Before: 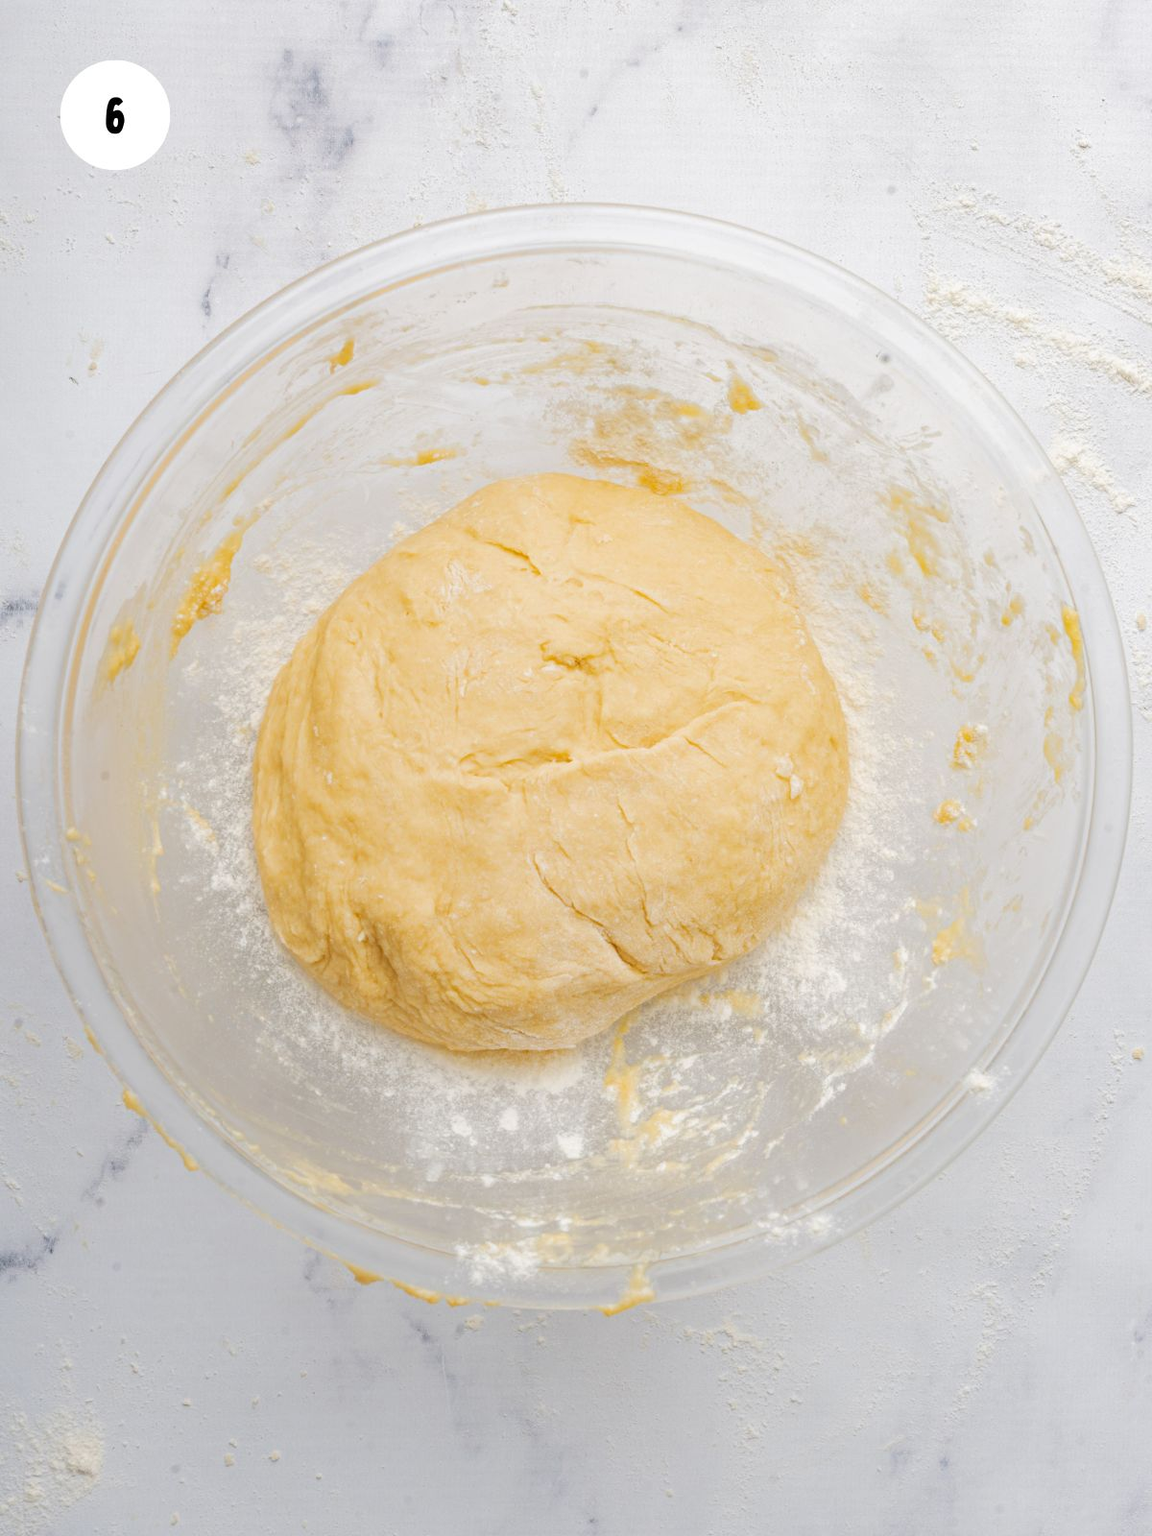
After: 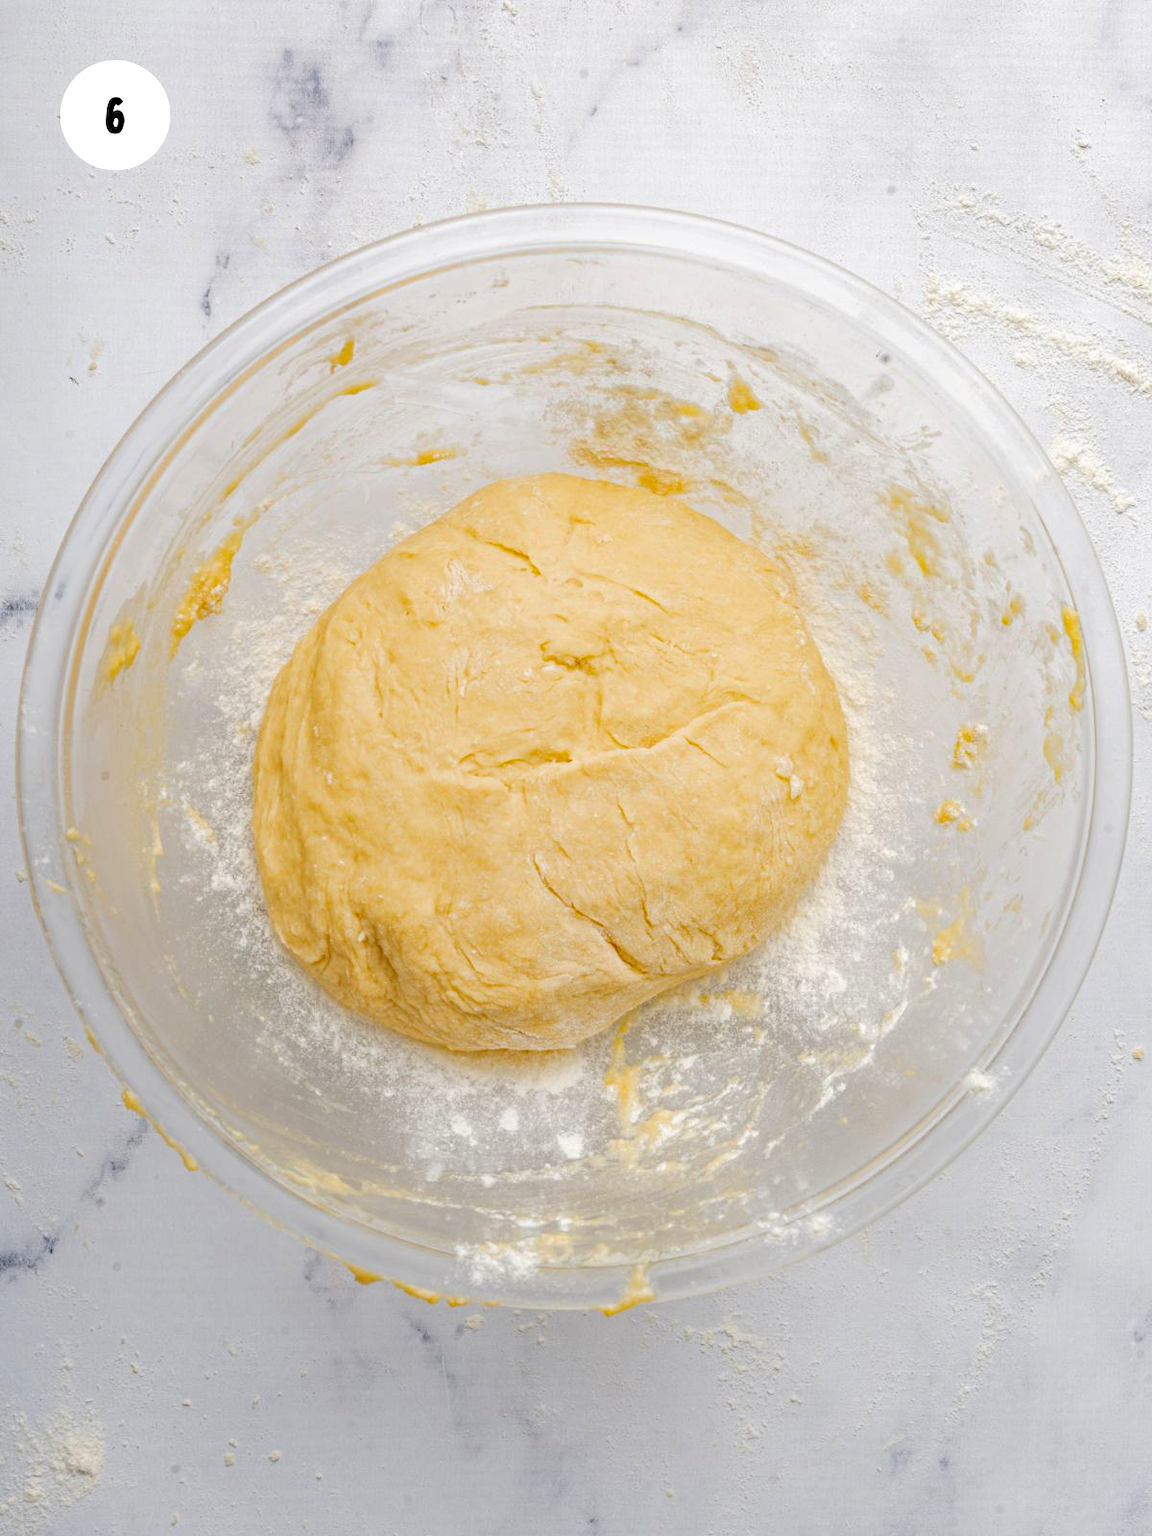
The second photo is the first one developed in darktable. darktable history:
local contrast: highlights 101%, shadows 98%, detail 120%, midtone range 0.2
haze removal: strength 0.295, distance 0.248, compatibility mode true, adaptive false
